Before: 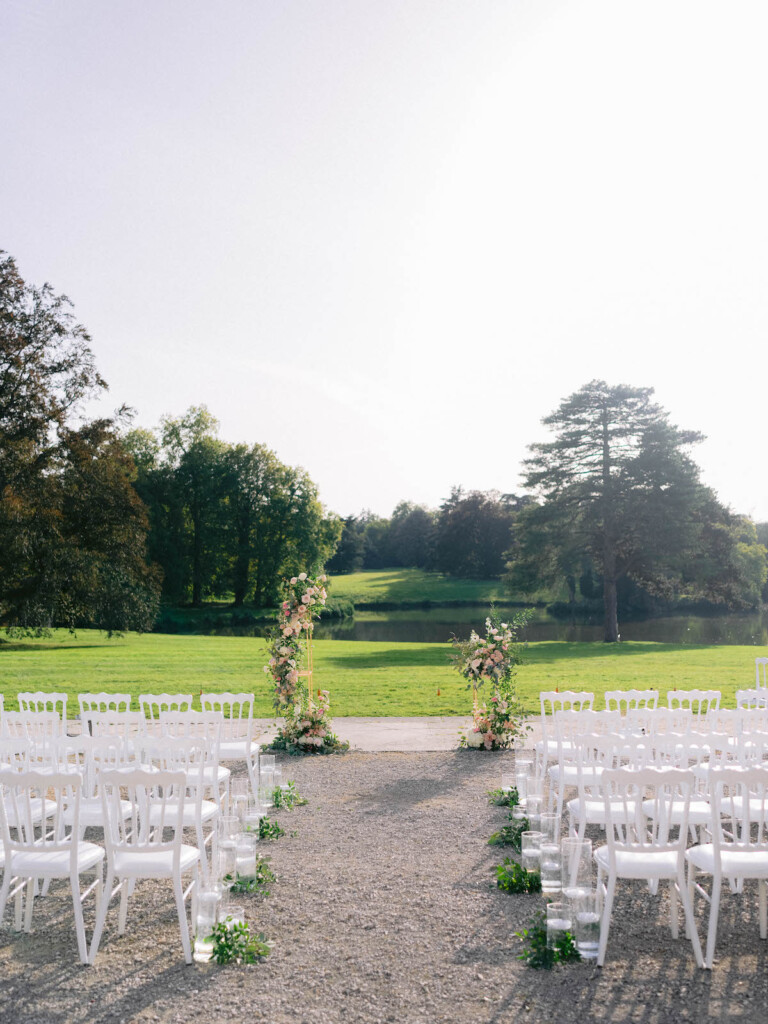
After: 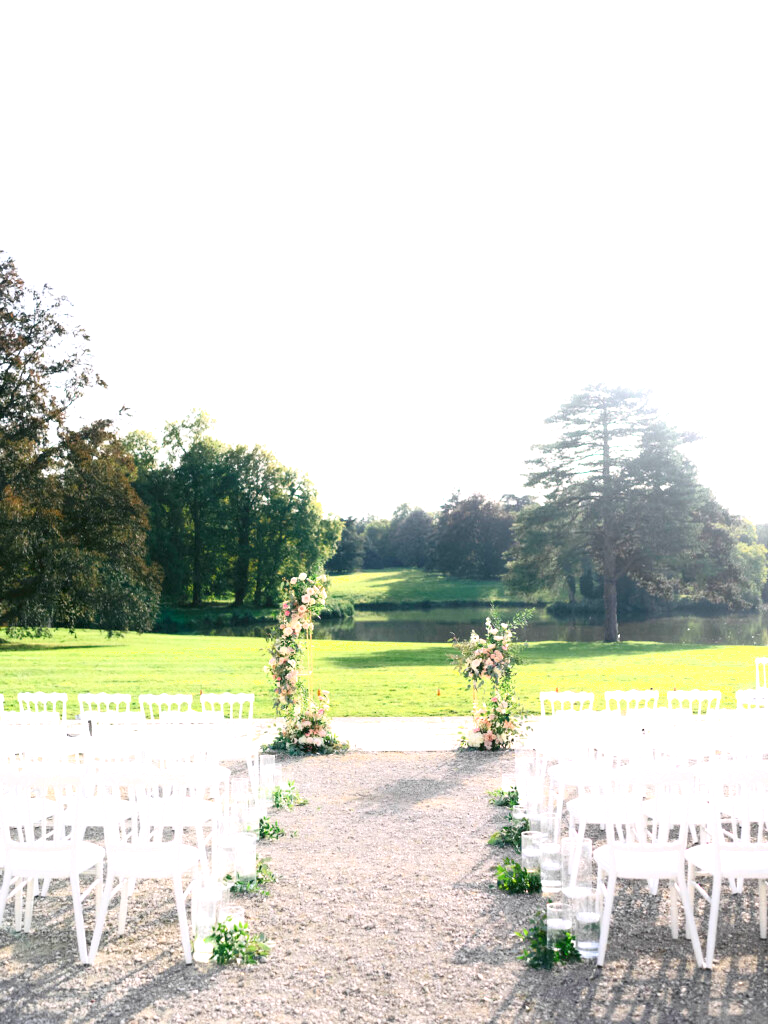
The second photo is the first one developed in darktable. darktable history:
shadows and highlights: shadows 0, highlights 40
exposure: black level correction 0.001, exposure 0.955 EV, compensate exposure bias true, compensate highlight preservation false
